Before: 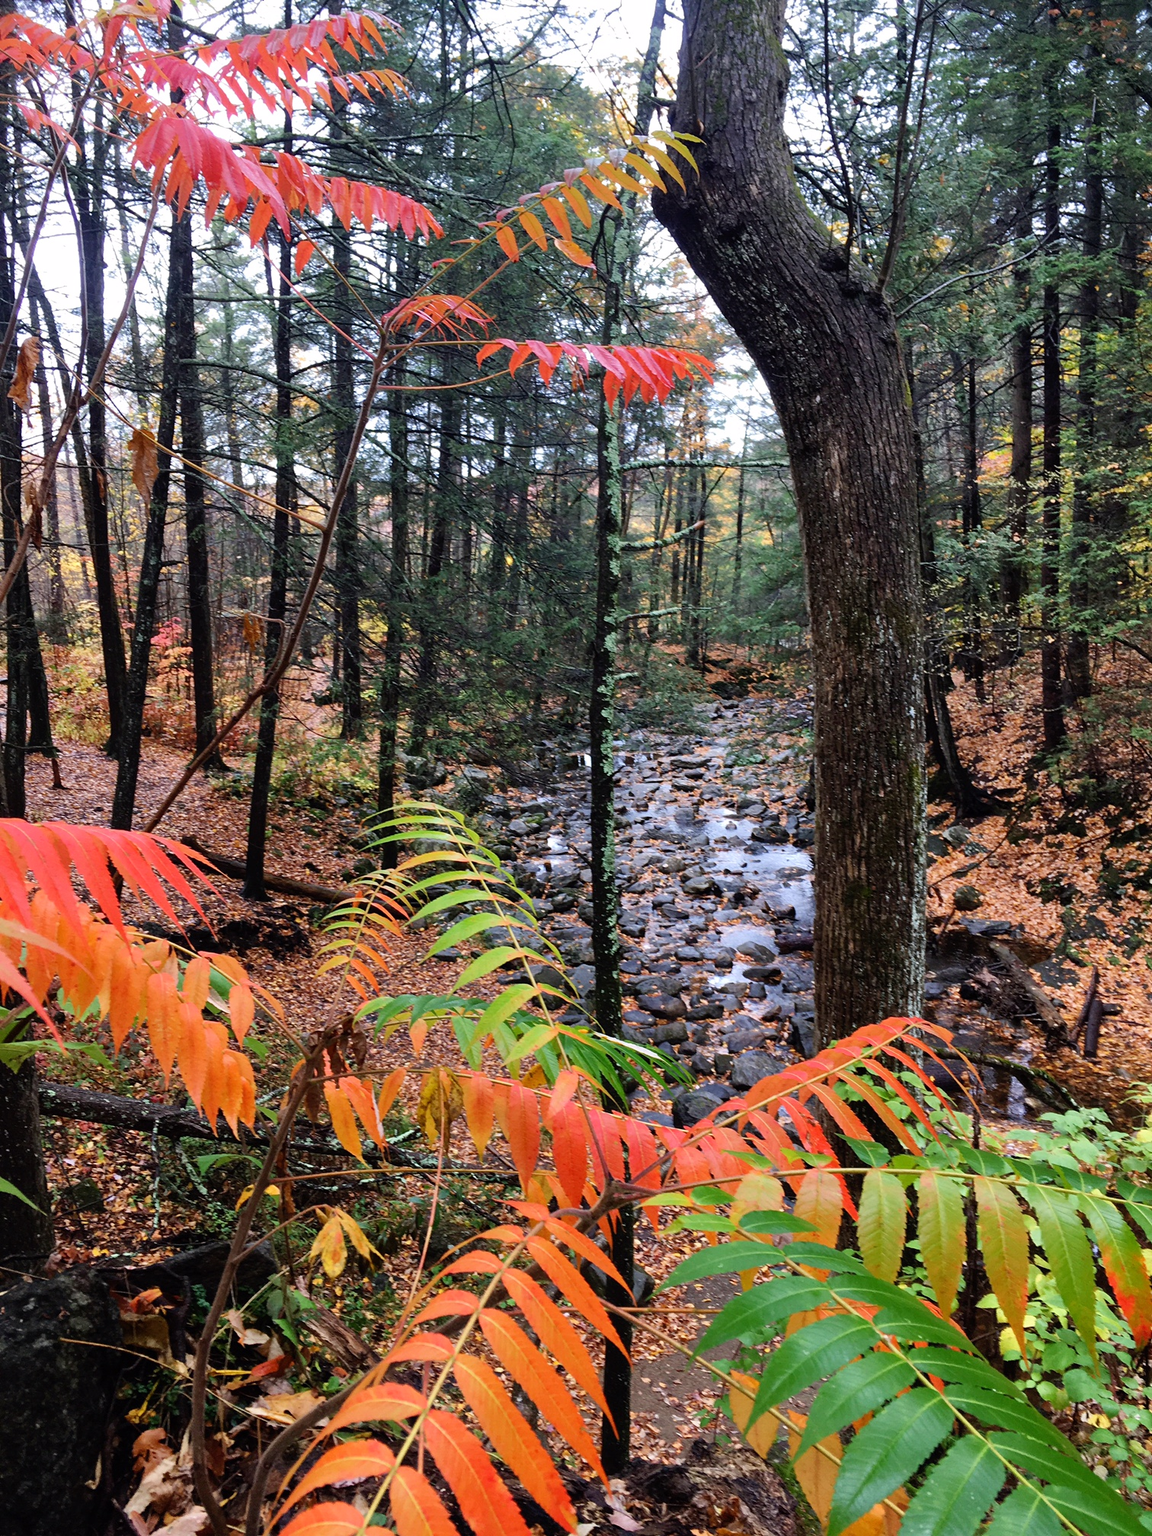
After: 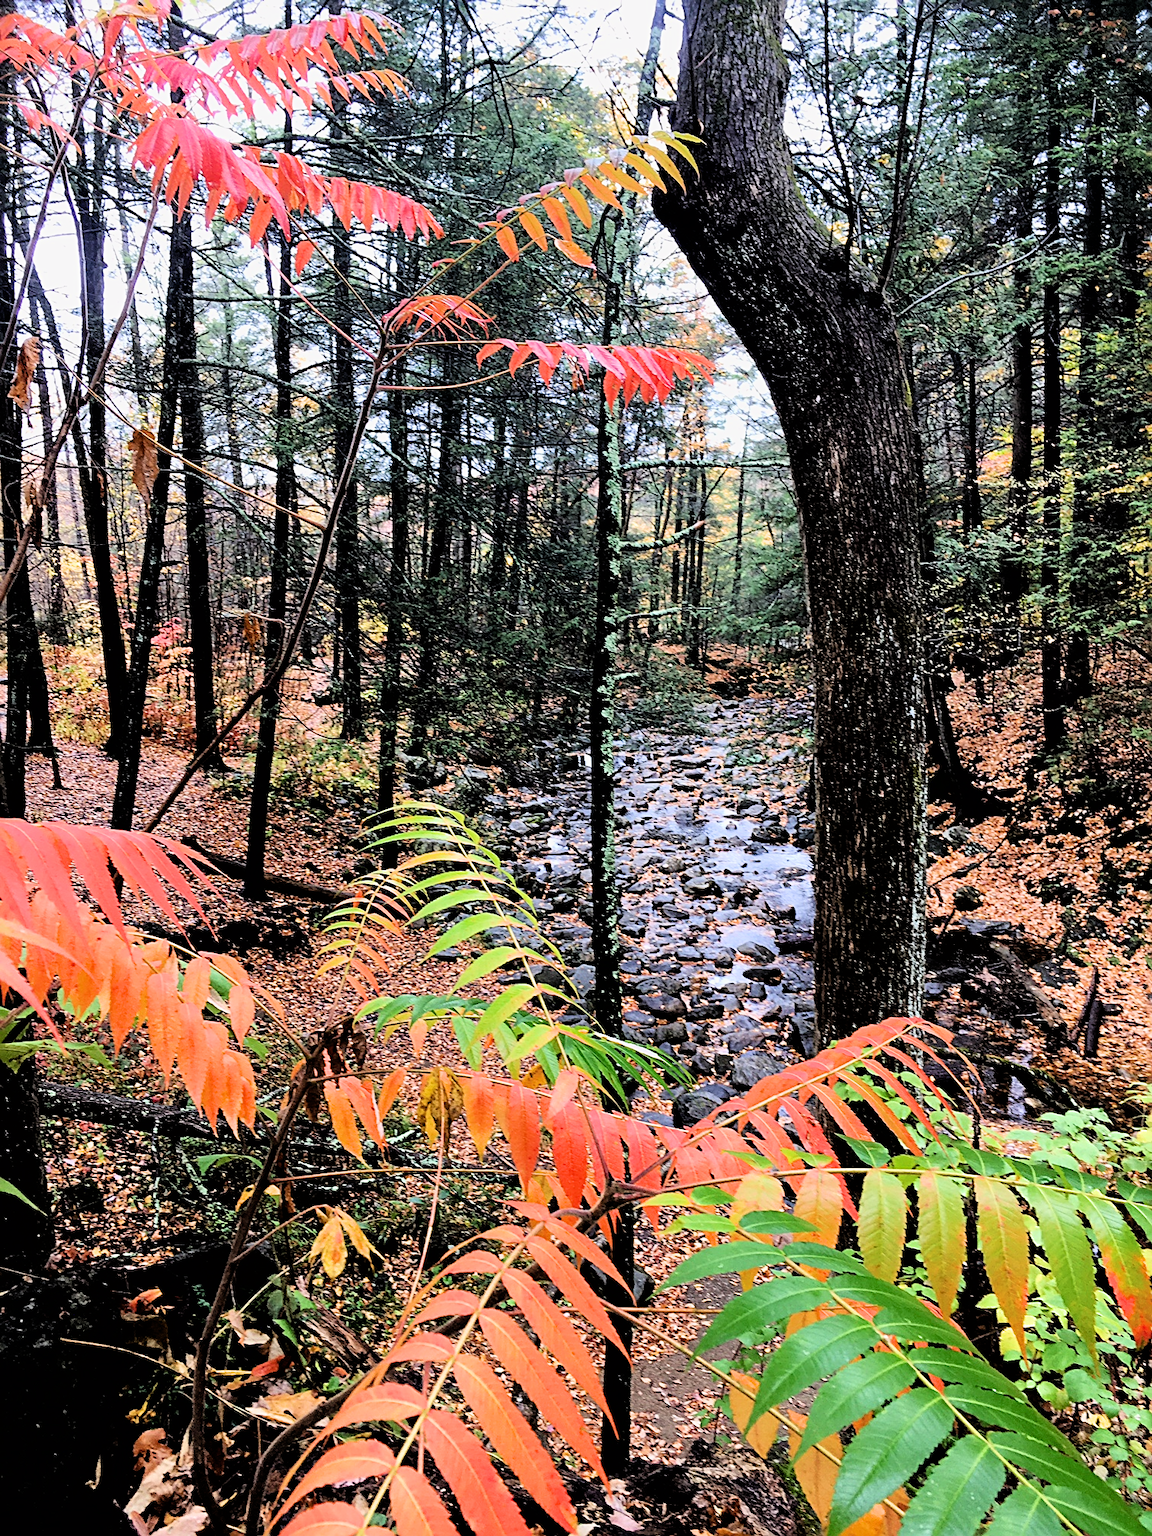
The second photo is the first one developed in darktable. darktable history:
sharpen: radius 2.534, amount 0.617
filmic rgb: black relative exposure -5.11 EV, white relative exposure 3.97 EV, hardness 2.88, contrast 1.298, color science v6 (2022)
tone equalizer: -8 EV -0.757 EV, -7 EV -0.677 EV, -6 EV -0.626 EV, -5 EV -0.418 EV, -3 EV 0.367 EV, -2 EV 0.6 EV, -1 EV 0.691 EV, +0 EV 0.73 EV
